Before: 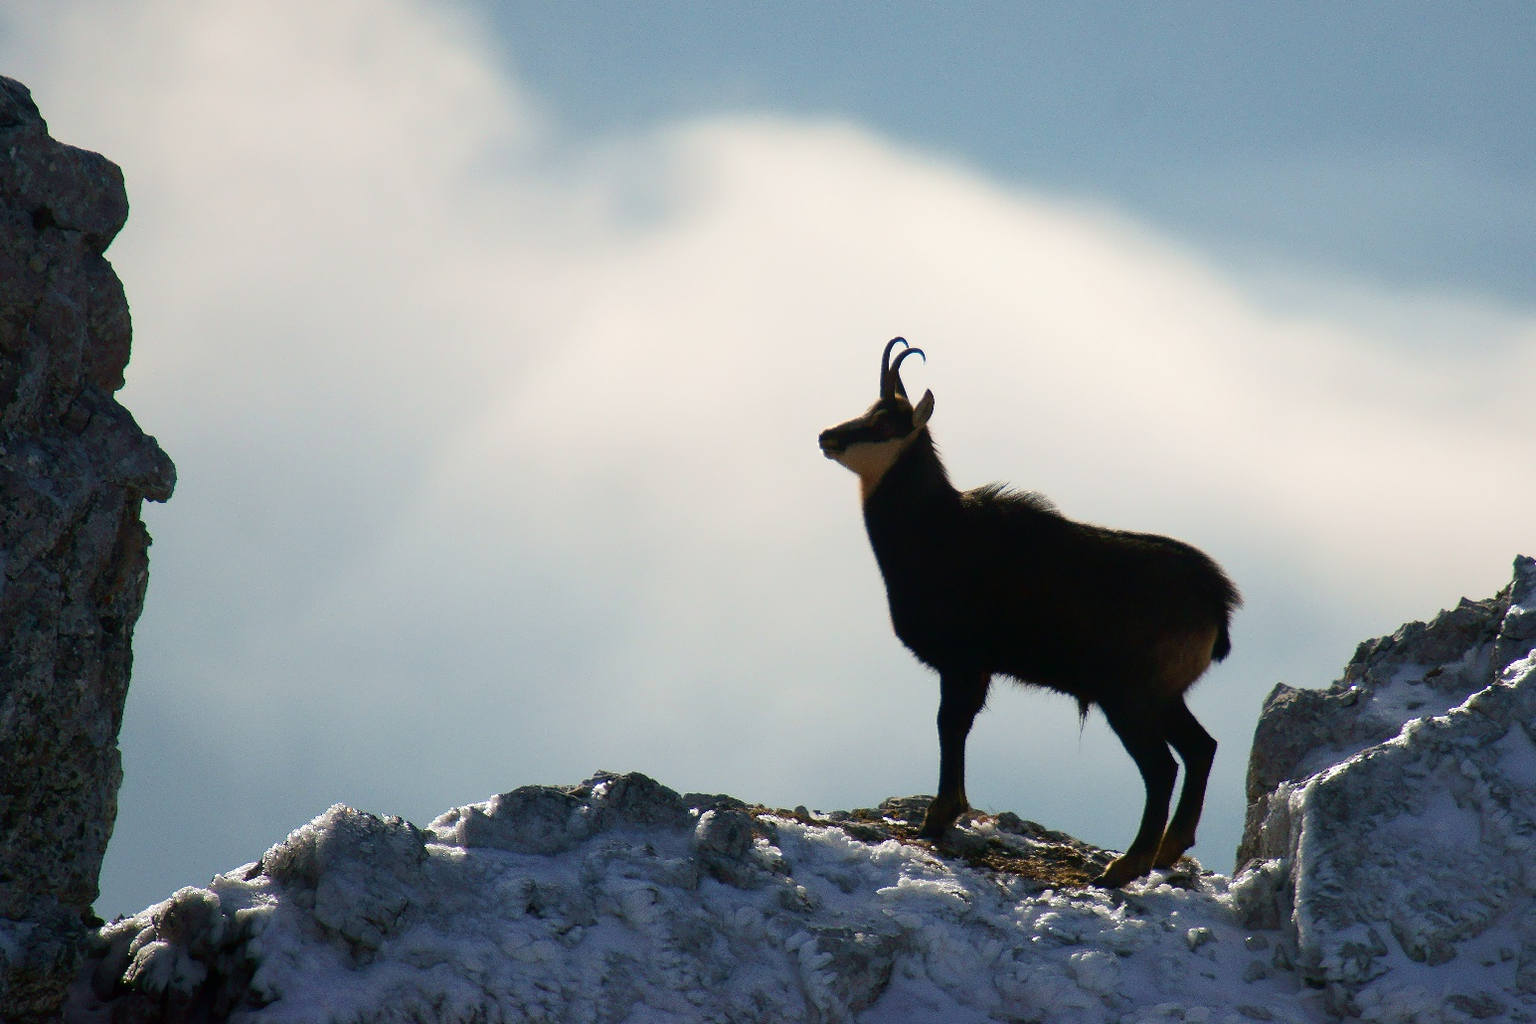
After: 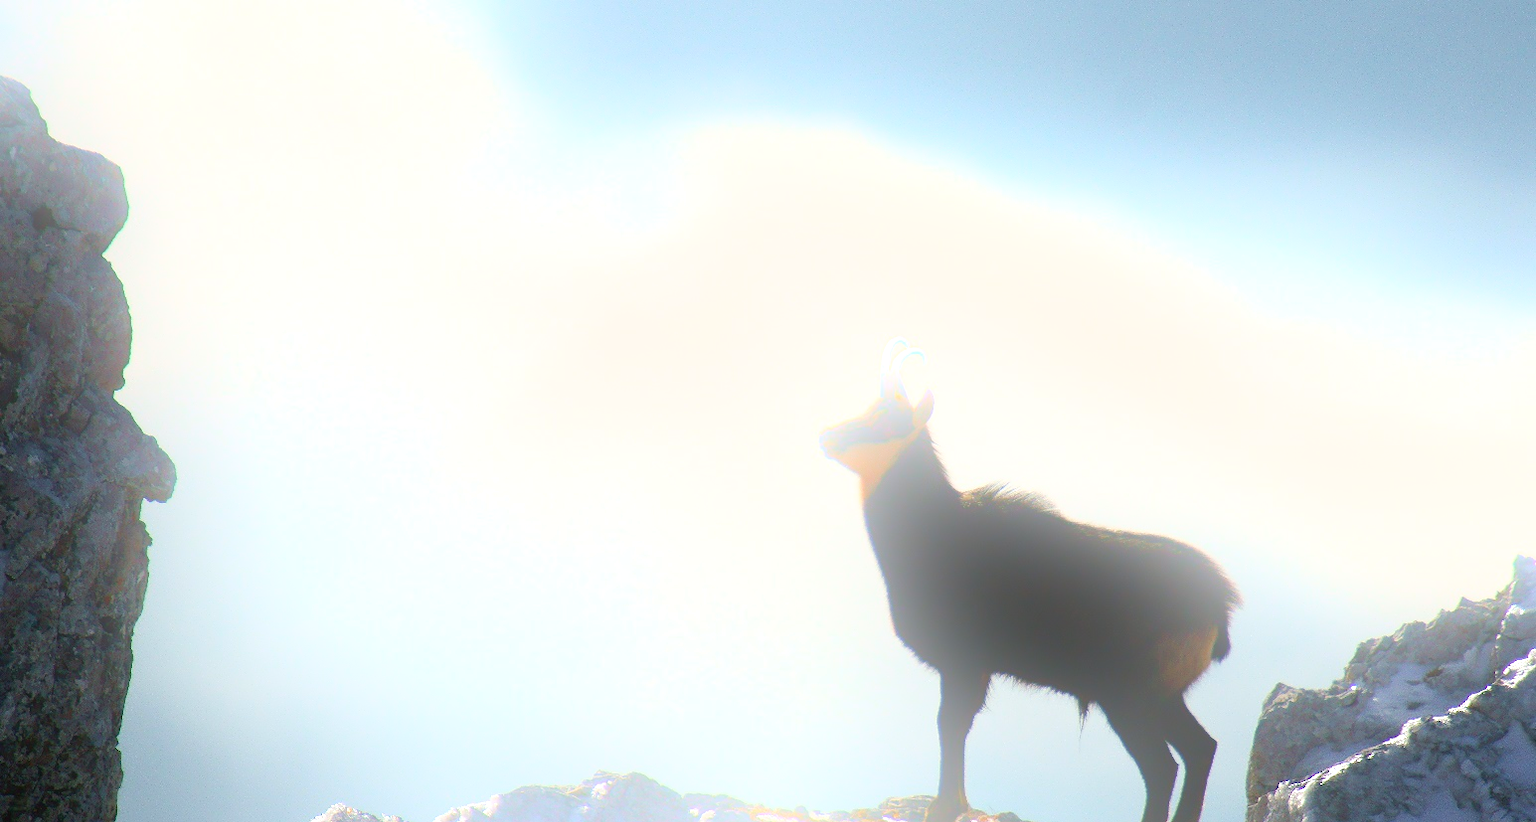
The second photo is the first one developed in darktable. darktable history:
crop: bottom 19.644%
exposure: black level correction 0.001, exposure 0.5 EV, compensate exposure bias true, compensate highlight preservation false
bloom: on, module defaults
